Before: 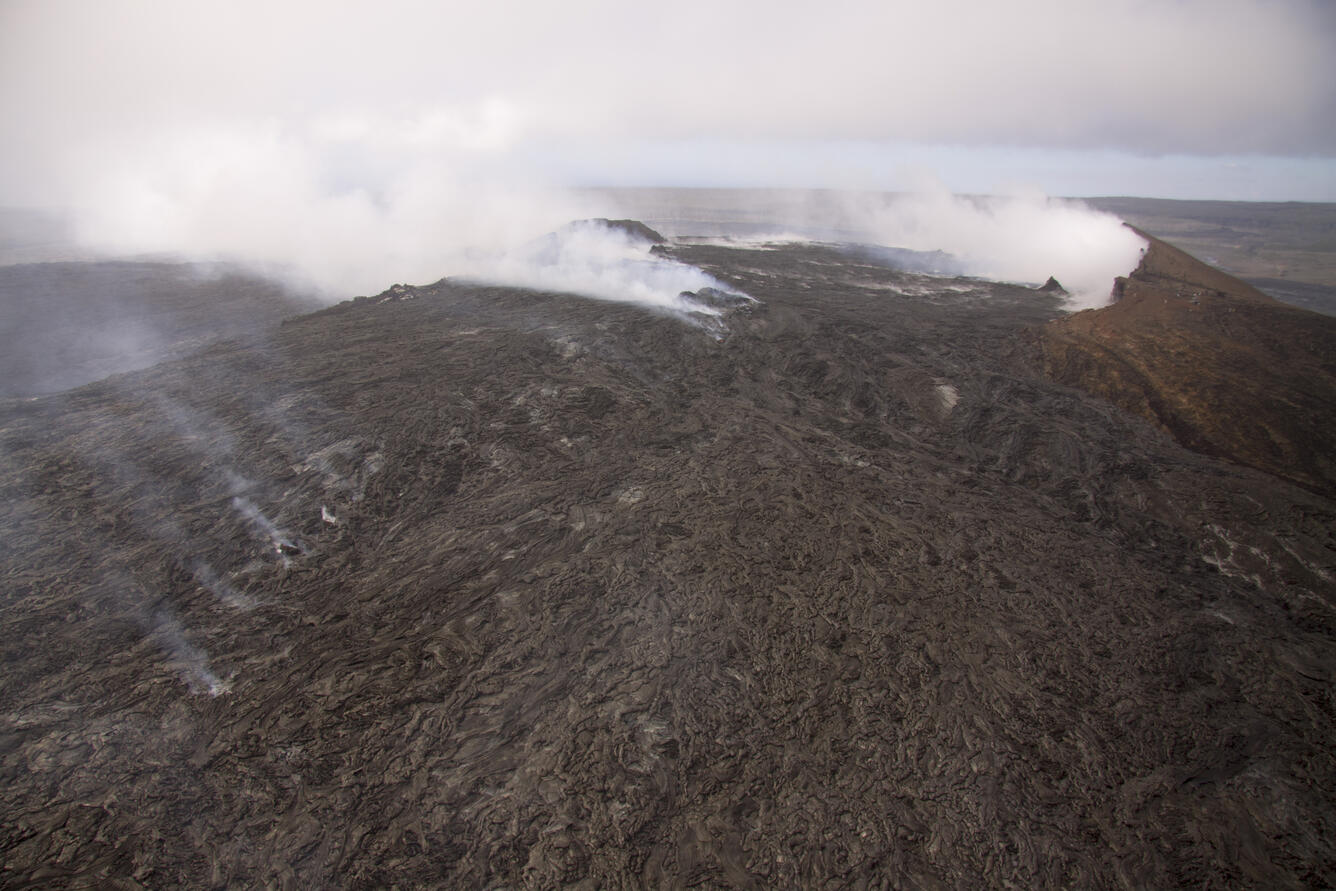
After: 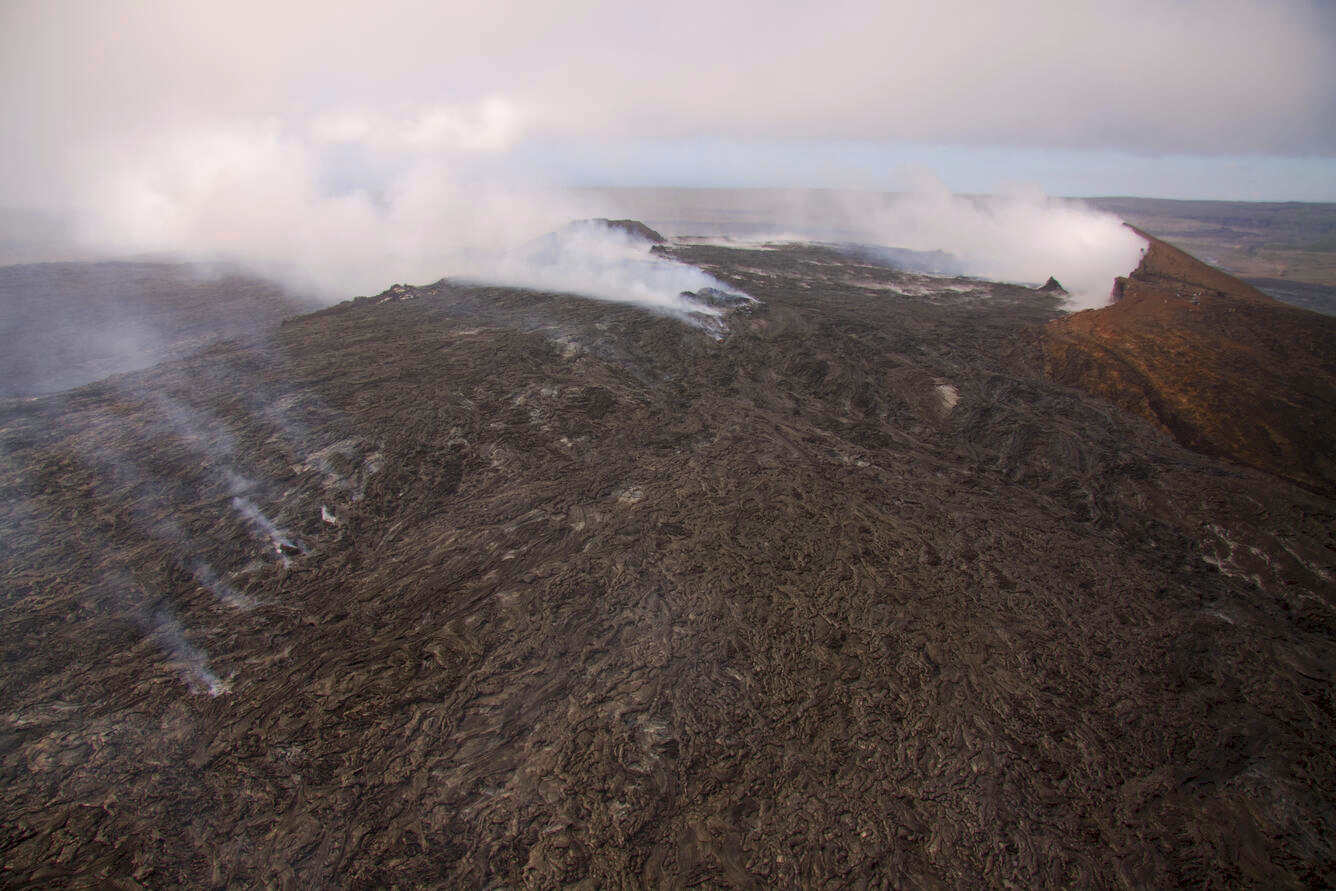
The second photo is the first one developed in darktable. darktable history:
color balance rgb: shadows lift › chroma 1.038%, shadows lift › hue 214.35°, perceptual saturation grading › global saturation 30.391%
tone curve: curves: ch0 [(0, 0) (0.003, 0.01) (0.011, 0.014) (0.025, 0.029) (0.044, 0.051) (0.069, 0.072) (0.1, 0.097) (0.136, 0.123) (0.177, 0.16) (0.224, 0.2) (0.277, 0.248) (0.335, 0.305) (0.399, 0.37) (0.468, 0.454) (0.543, 0.534) (0.623, 0.609) (0.709, 0.681) (0.801, 0.752) (0.898, 0.841) (1, 1)], preserve colors none
